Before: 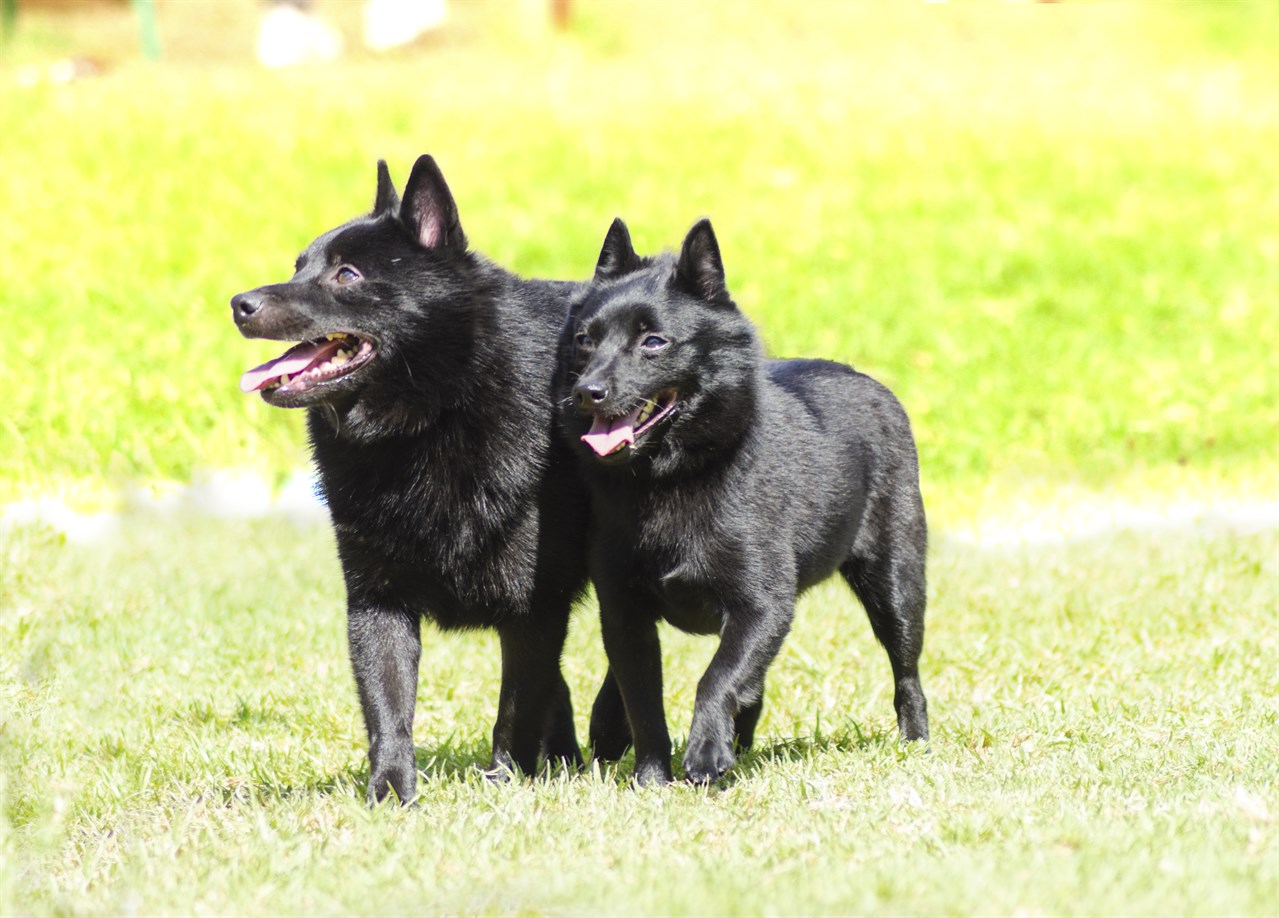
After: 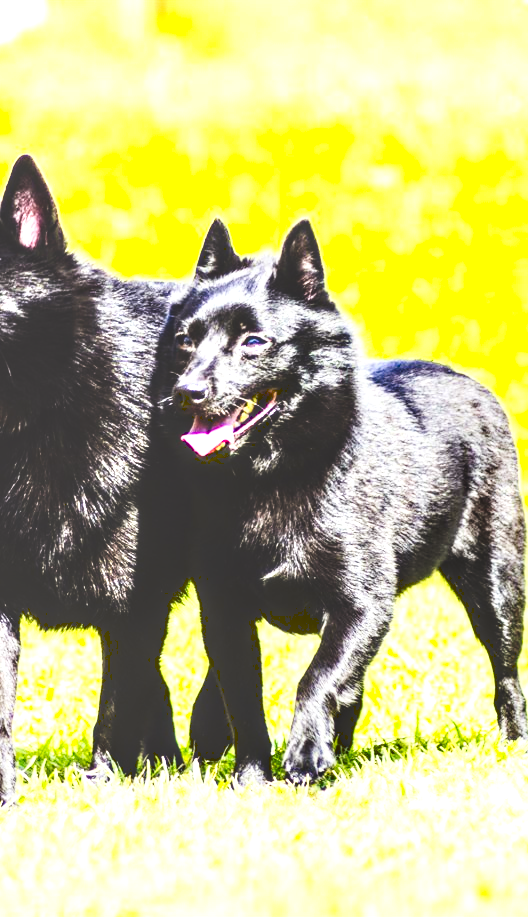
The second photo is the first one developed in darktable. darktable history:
crop: left 31.28%, right 27.381%
color balance rgb: power › chroma 0.291%, power › hue 22.17°, linear chroma grading › global chroma 19.611%, perceptual saturation grading › global saturation 23.732%, perceptual saturation grading › highlights -23.603%, perceptual saturation grading › mid-tones 24.609%, perceptual saturation grading › shadows 40.154%, global vibrance 20%
exposure: black level correction -0.005, exposure 1 EV, compensate highlight preservation false
levels: mode automatic, levels [0.029, 0.545, 0.971]
local contrast: highlights 60%, shadows 59%, detail 160%
tone curve: curves: ch0 [(0, 0) (0.003, 0.224) (0.011, 0.229) (0.025, 0.234) (0.044, 0.242) (0.069, 0.249) (0.1, 0.256) (0.136, 0.265) (0.177, 0.285) (0.224, 0.304) (0.277, 0.337) (0.335, 0.385) (0.399, 0.435) (0.468, 0.507) (0.543, 0.59) (0.623, 0.674) (0.709, 0.763) (0.801, 0.852) (0.898, 0.931) (1, 1)], preserve colors none
contrast brightness saturation: contrast 0.314, brightness -0.079, saturation 0.173
